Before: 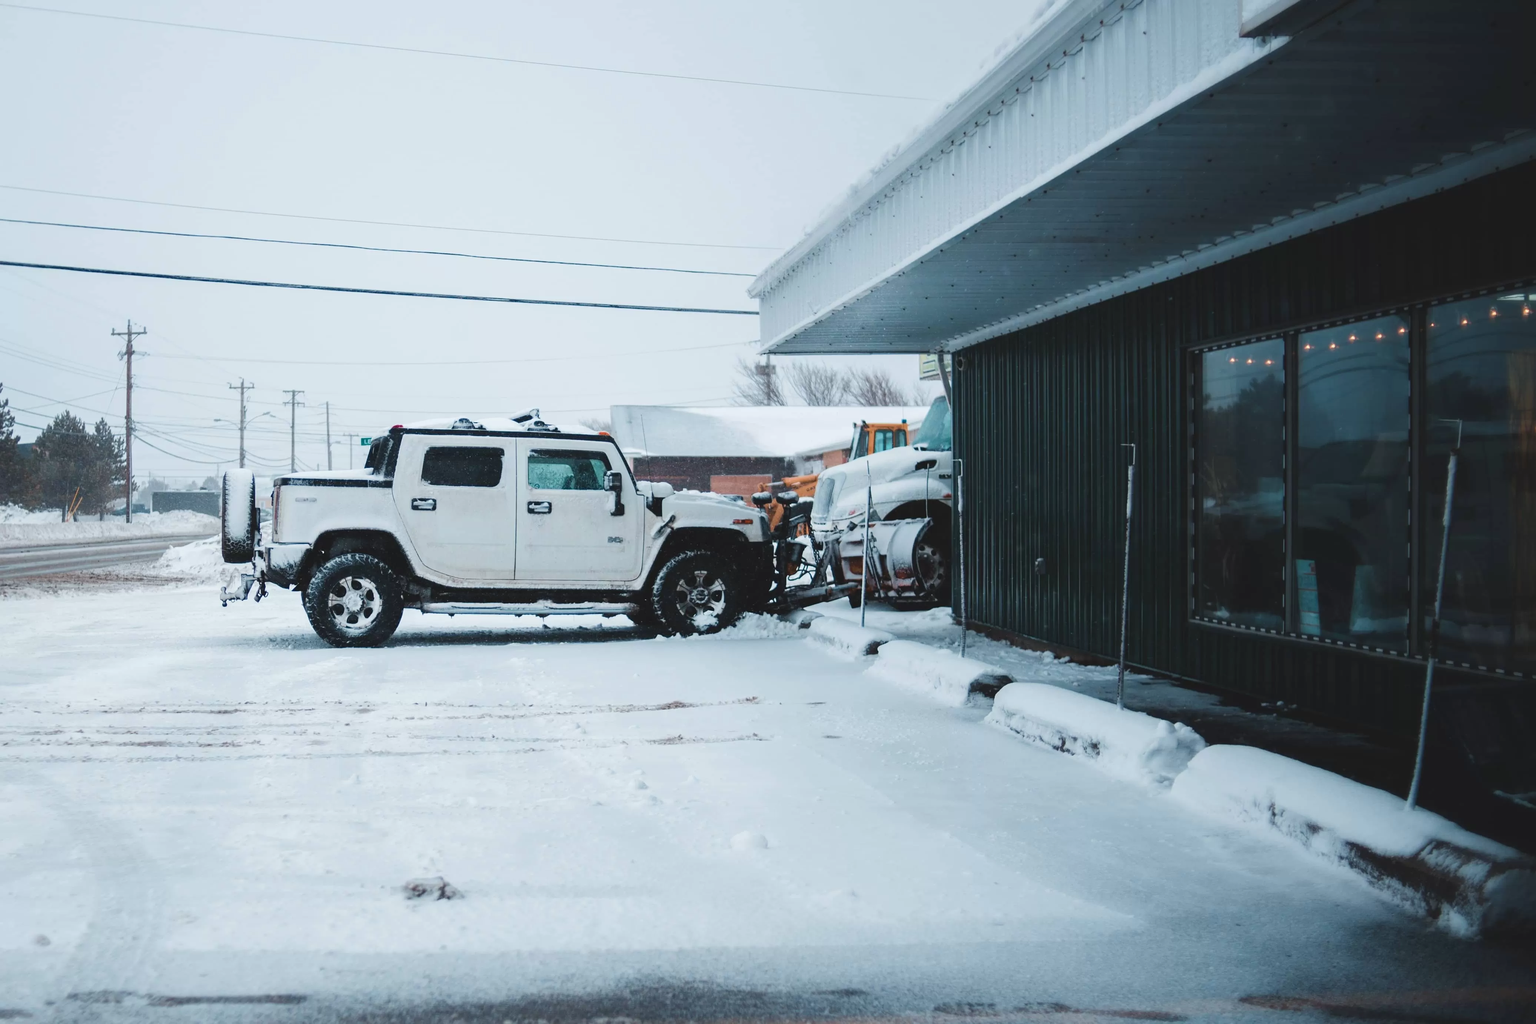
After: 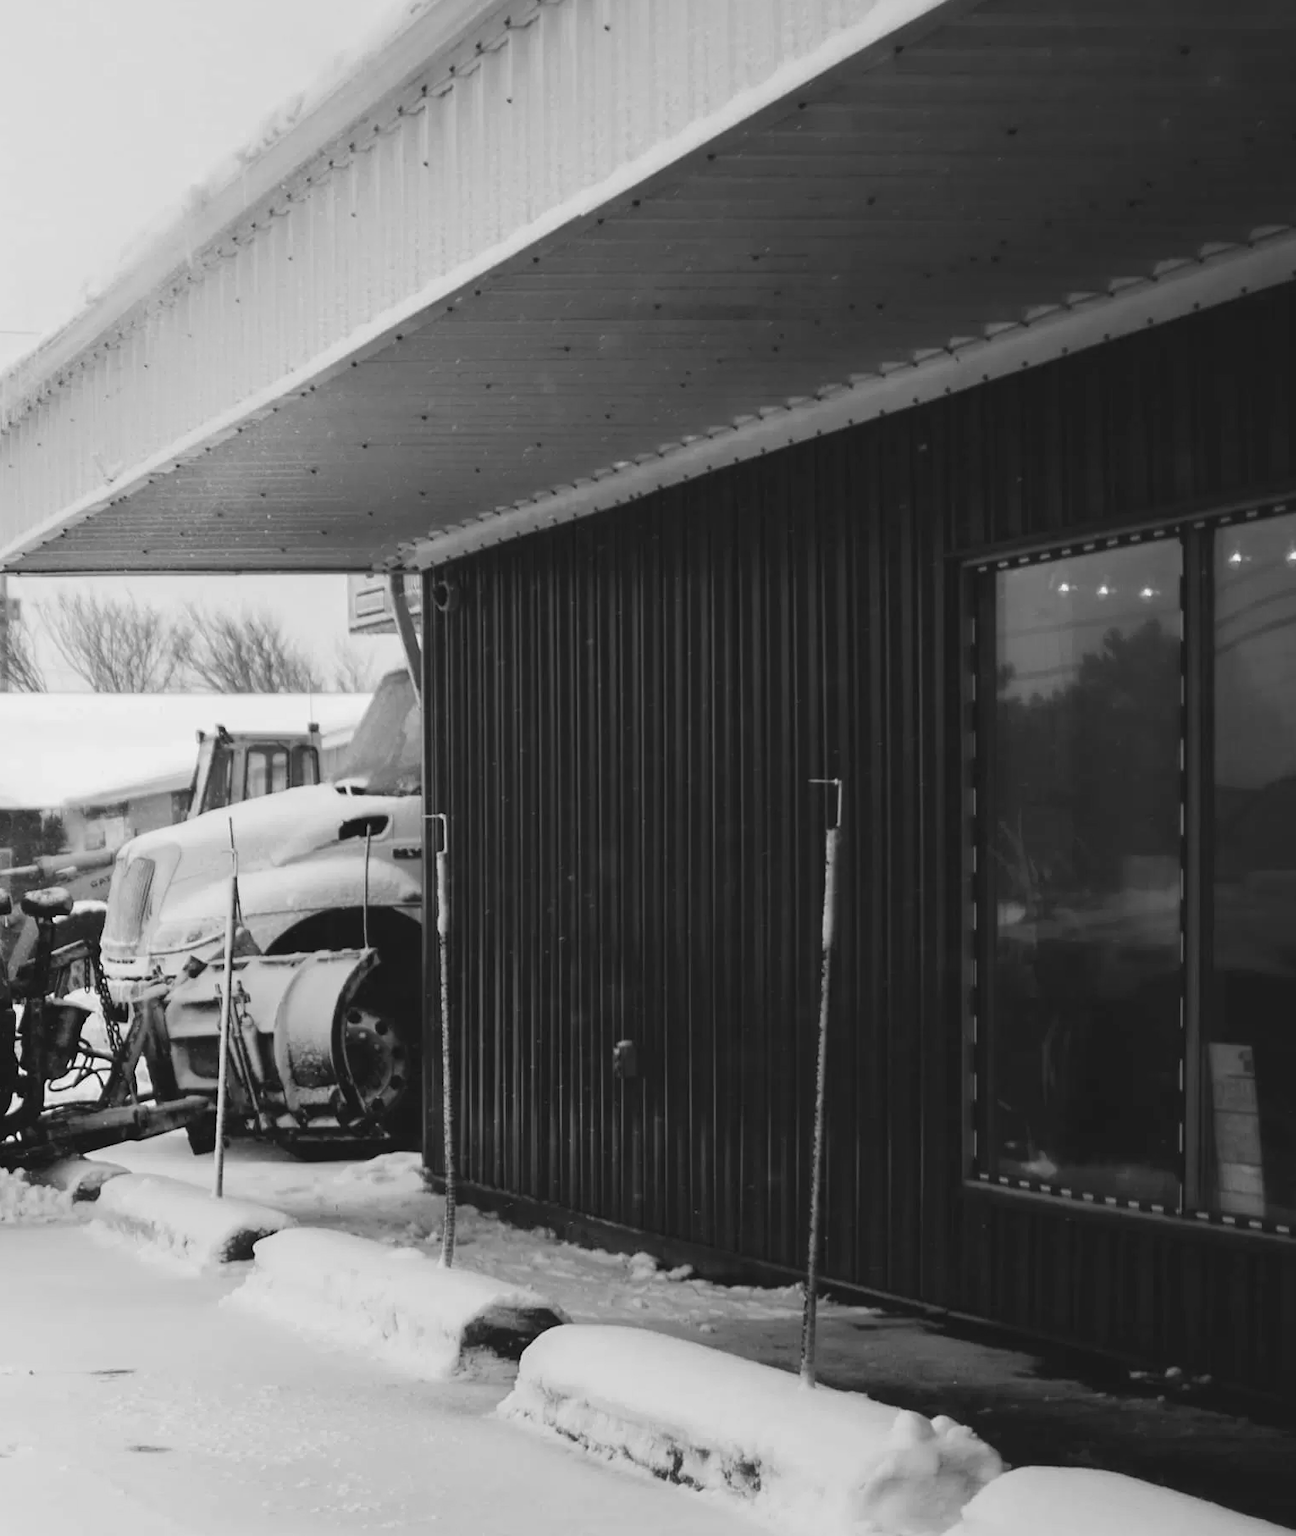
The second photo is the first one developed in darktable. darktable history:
crop and rotate: left 49.936%, top 10.094%, right 13.136%, bottom 24.256%
monochrome: on, module defaults
exposure: compensate highlight preservation false
